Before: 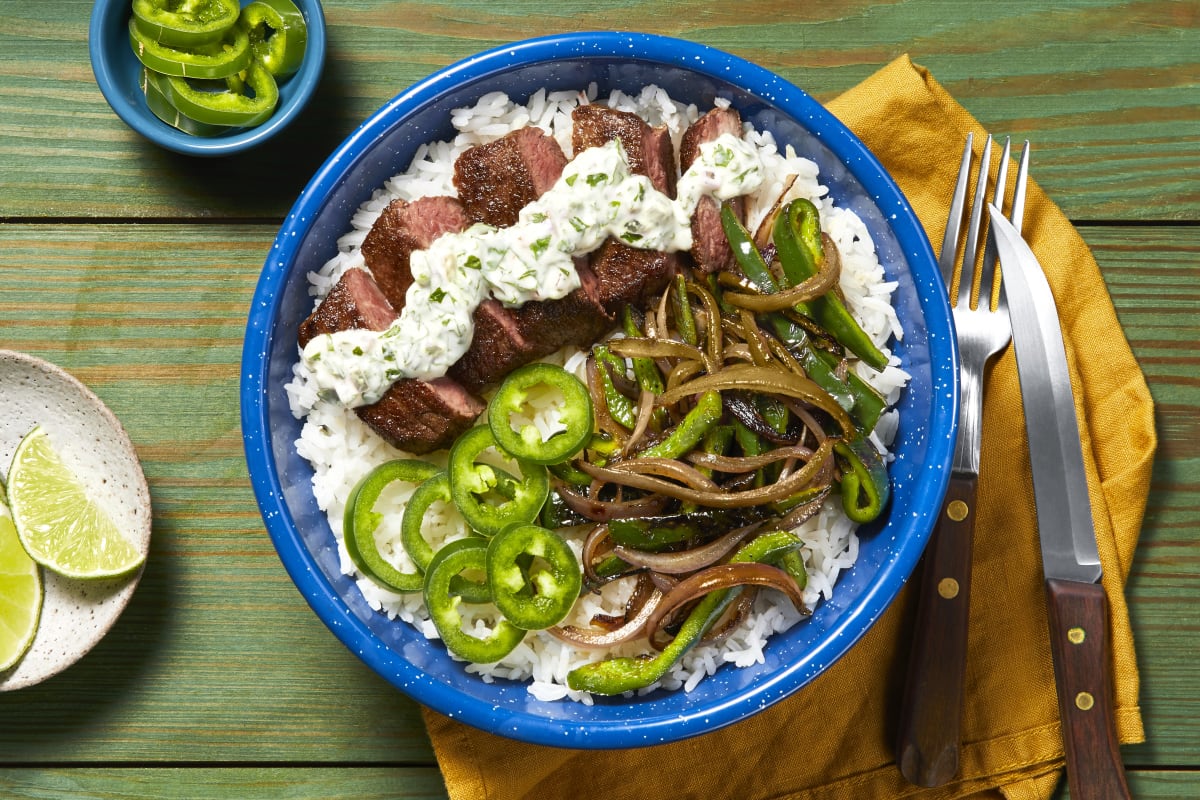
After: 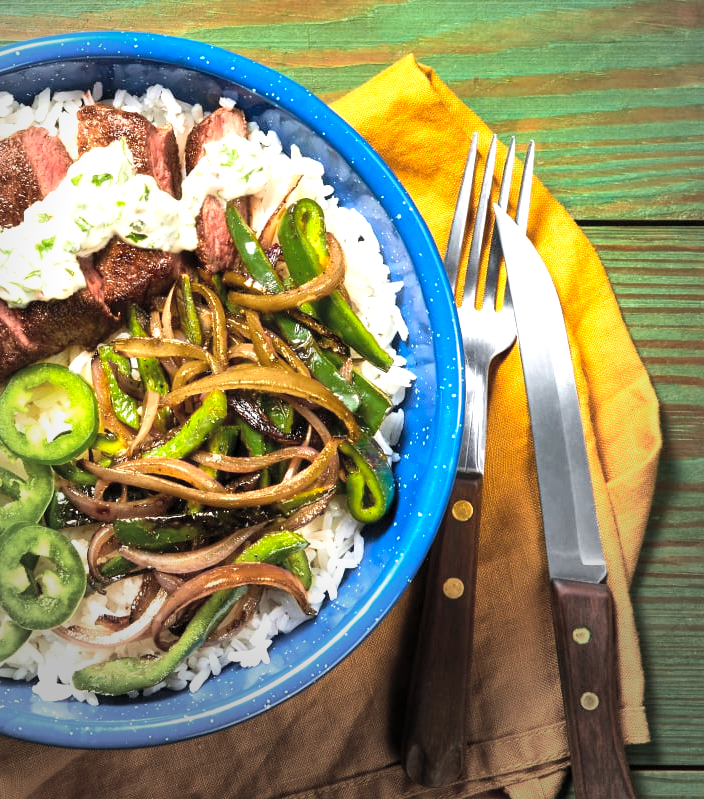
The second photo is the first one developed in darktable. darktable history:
contrast brightness saturation: contrast 0.1, brightness 0.313, saturation 0.136
crop: left 41.257%
tone equalizer: -8 EV -0.73 EV, -7 EV -0.735 EV, -6 EV -0.622 EV, -5 EV -0.38 EV, -3 EV 0.39 EV, -2 EV 0.6 EV, -1 EV 0.692 EV, +0 EV 0.749 EV, edges refinement/feathering 500, mask exposure compensation -1.57 EV, preserve details no
local contrast: highlights 103%, shadows 103%, detail 119%, midtone range 0.2
color correction: highlights b* 0.048
vignetting: fall-off start 66.95%, center (-0.065, -0.313), width/height ratio 1.012
velvia: on, module defaults
